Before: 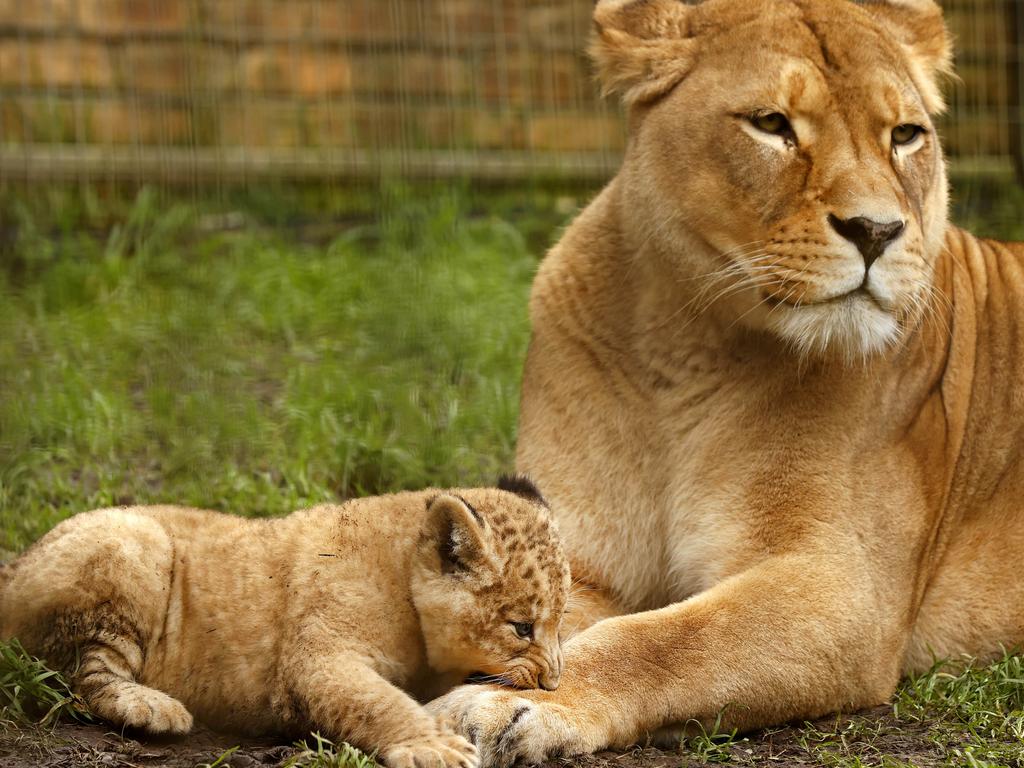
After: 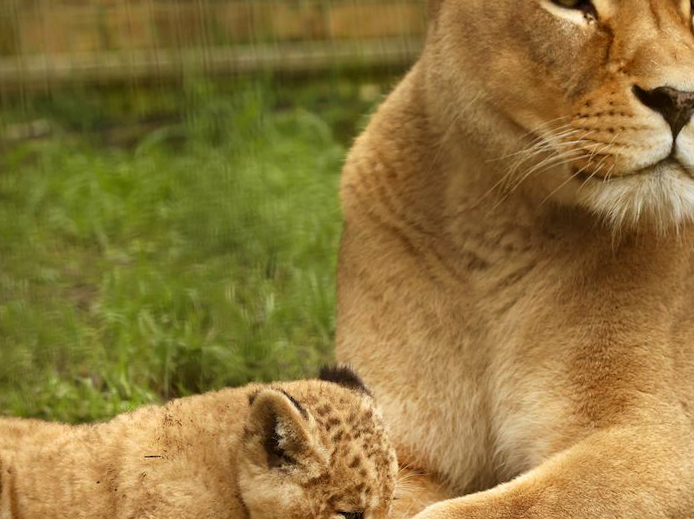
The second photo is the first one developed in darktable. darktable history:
rotate and perspective: rotation -3.52°, crop left 0.036, crop right 0.964, crop top 0.081, crop bottom 0.919
crop and rotate: left 17.046%, top 10.659%, right 12.989%, bottom 14.553%
velvia: on, module defaults
